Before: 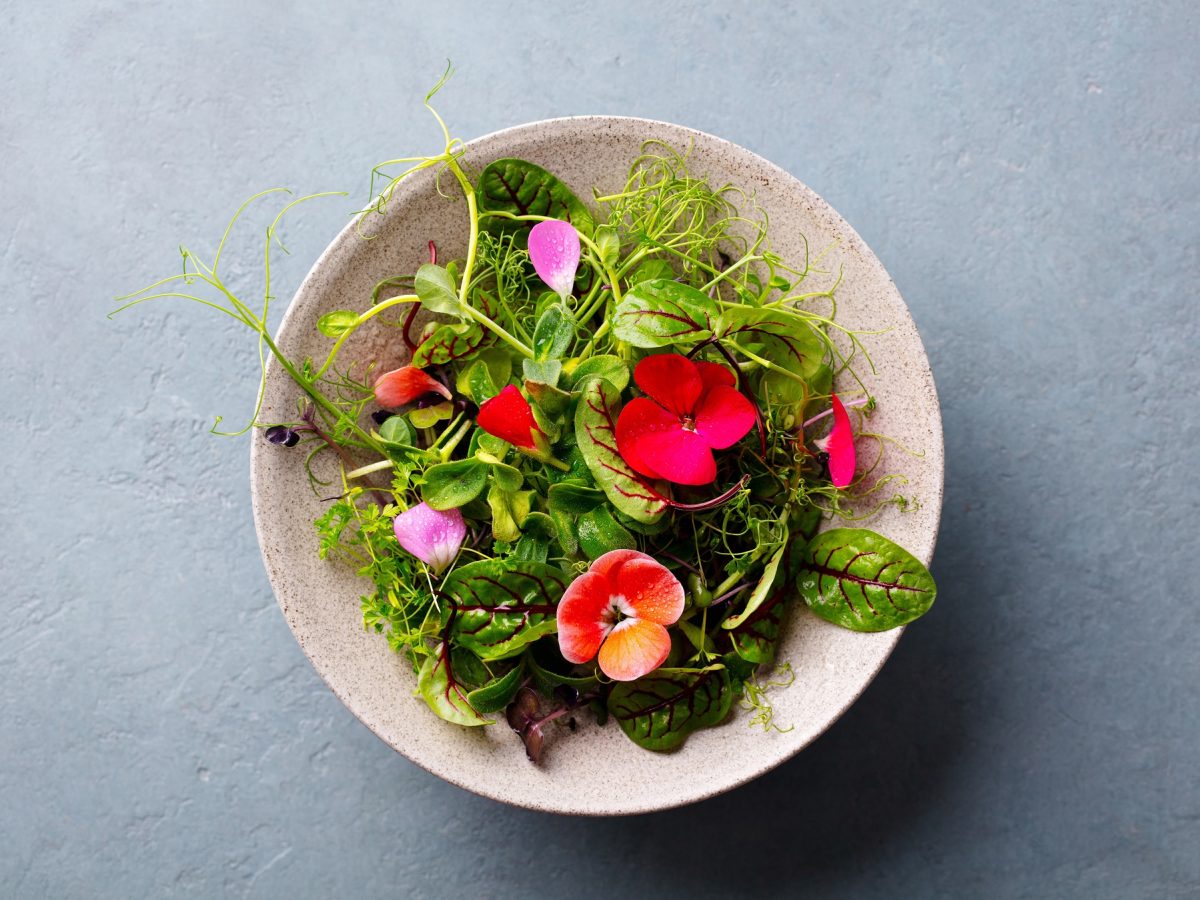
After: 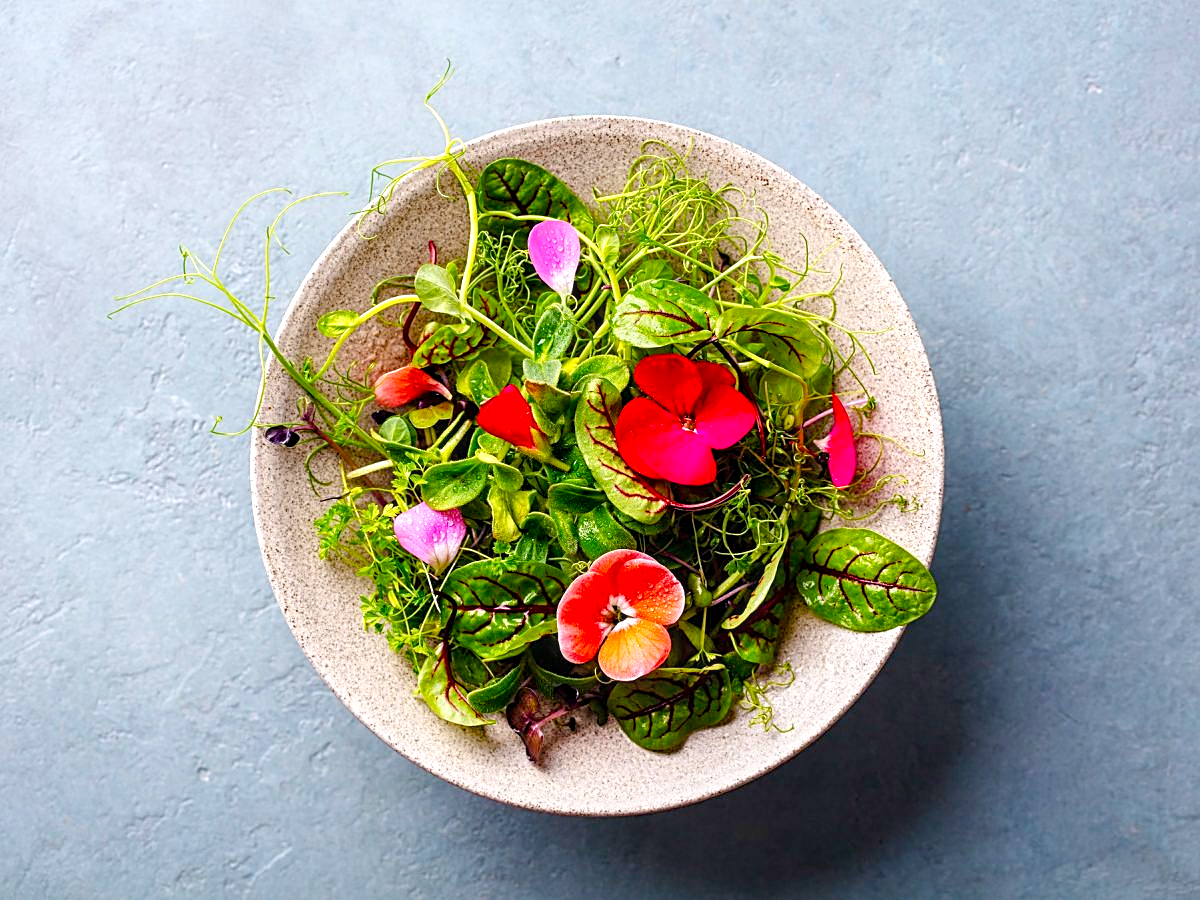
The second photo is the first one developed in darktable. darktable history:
sharpen: amount 0.735
local contrast: detail 130%
color balance rgb: perceptual saturation grading › global saturation 20%, perceptual saturation grading › highlights -25.191%, perceptual saturation grading › shadows 23.943%, global vibrance 20%
levels: levels [0, 0.435, 0.917]
